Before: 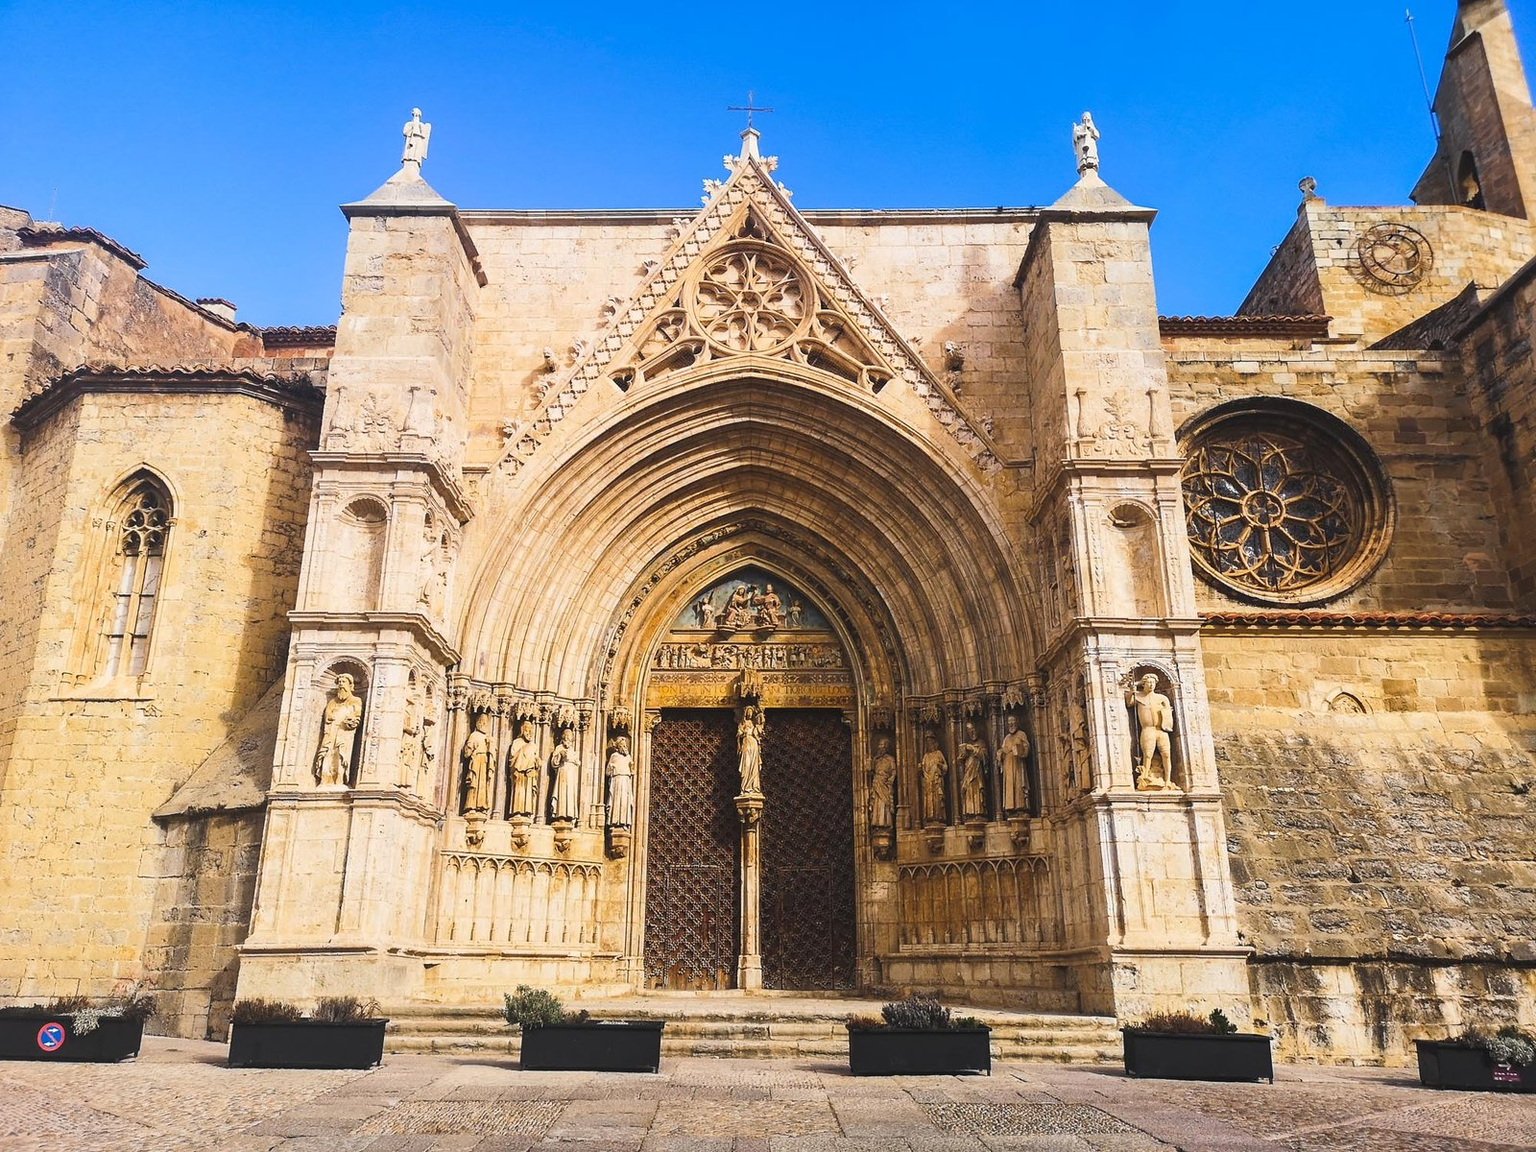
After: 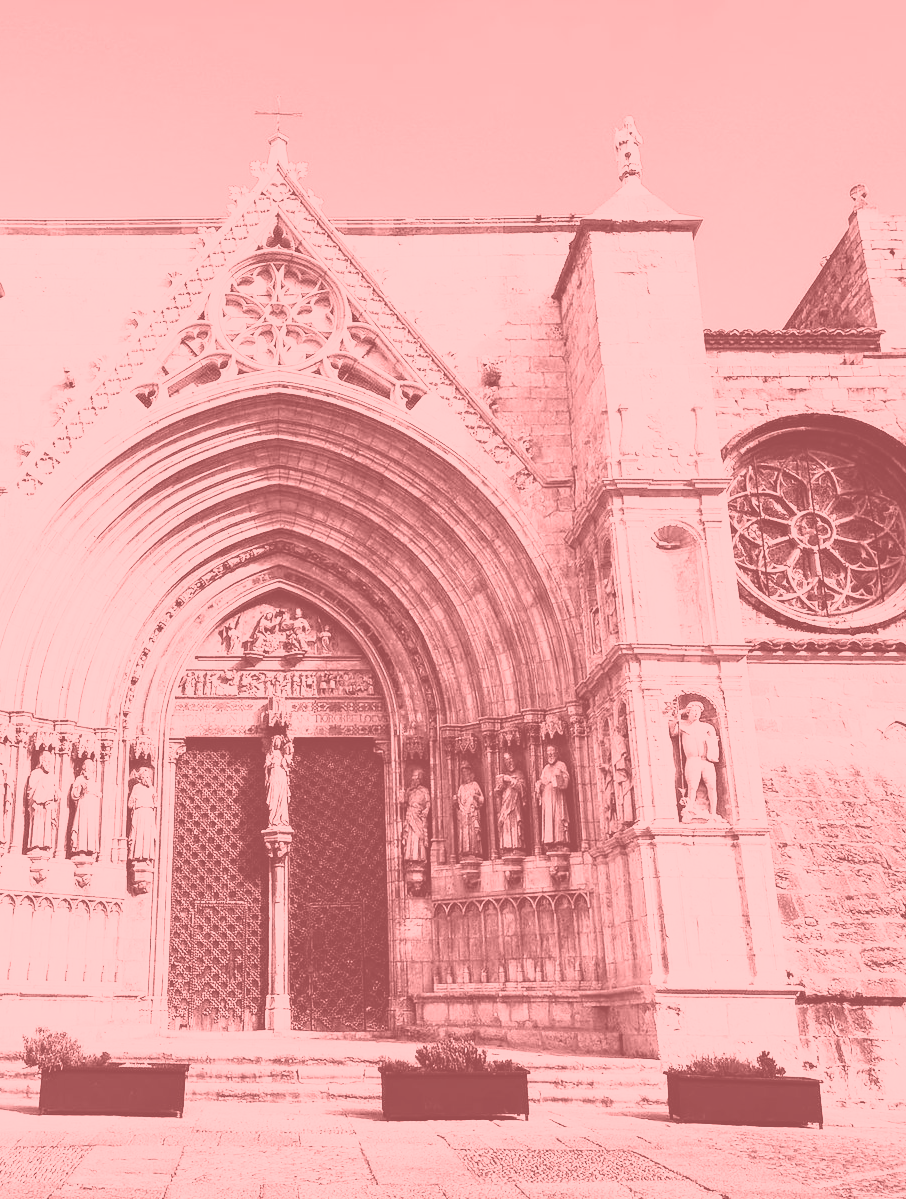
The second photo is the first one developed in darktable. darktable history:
crop: left 31.458%, top 0%, right 11.876%
white balance: red 1, blue 1
colorize: saturation 51%, source mix 50.67%, lightness 50.67%
rgb curve: curves: ch0 [(0, 0) (0.21, 0.15) (0.24, 0.21) (0.5, 0.75) (0.75, 0.96) (0.89, 0.99) (1, 1)]; ch1 [(0, 0.02) (0.21, 0.13) (0.25, 0.2) (0.5, 0.67) (0.75, 0.9) (0.89, 0.97) (1, 1)]; ch2 [(0, 0.02) (0.21, 0.13) (0.25, 0.2) (0.5, 0.67) (0.75, 0.9) (0.89, 0.97) (1, 1)], compensate middle gray true
